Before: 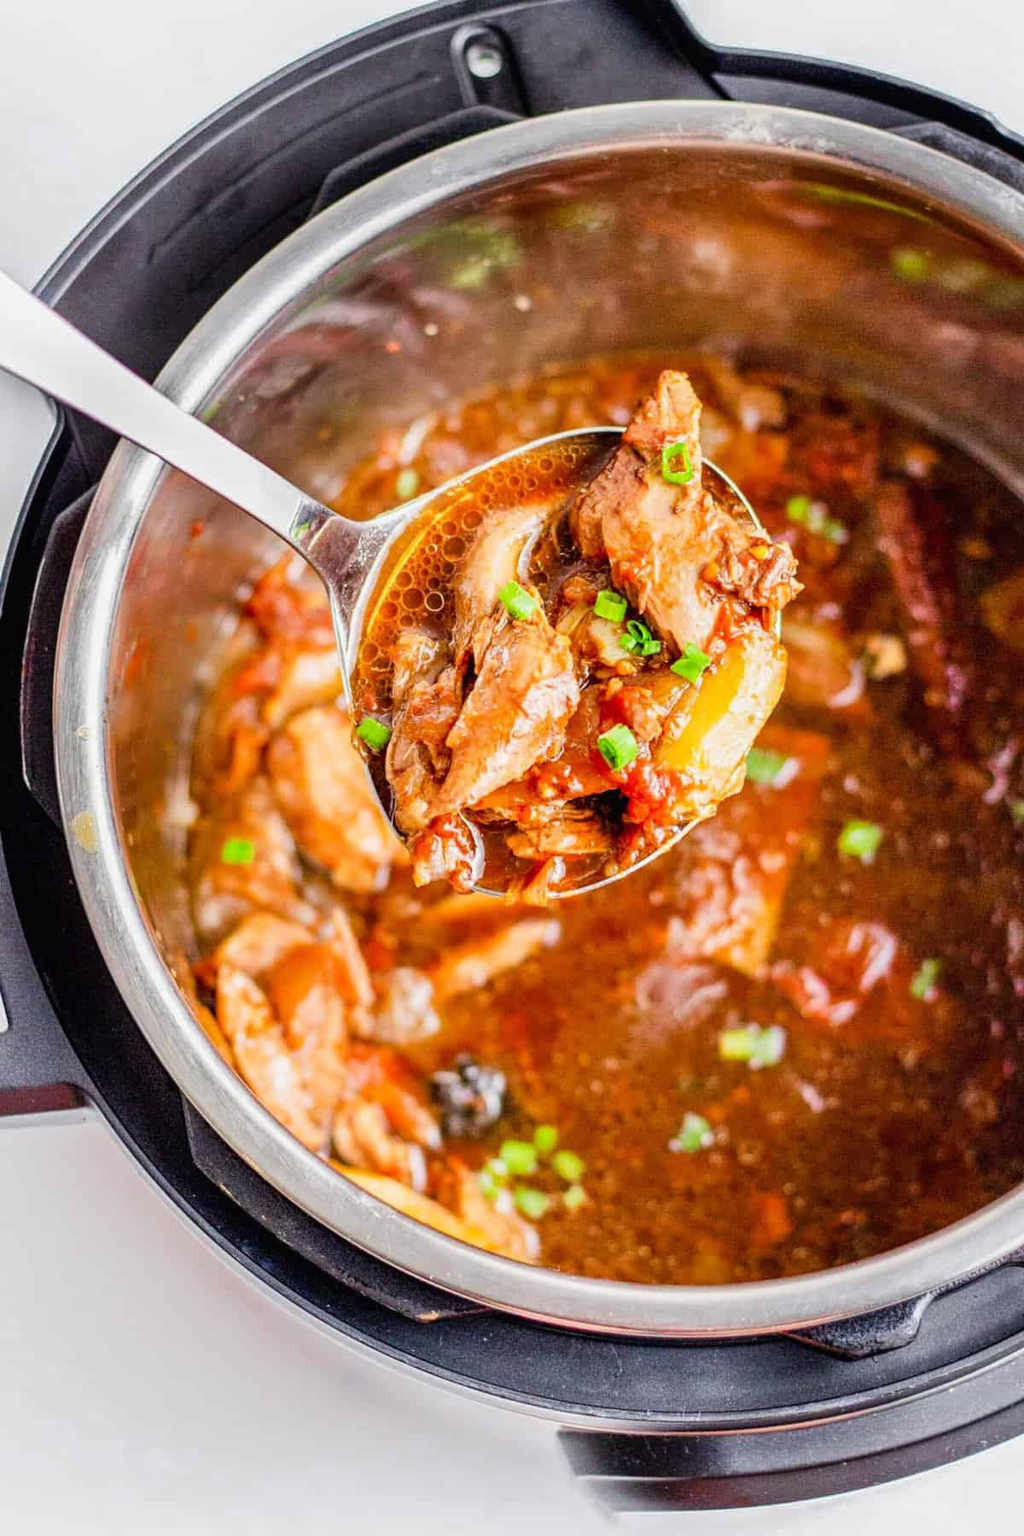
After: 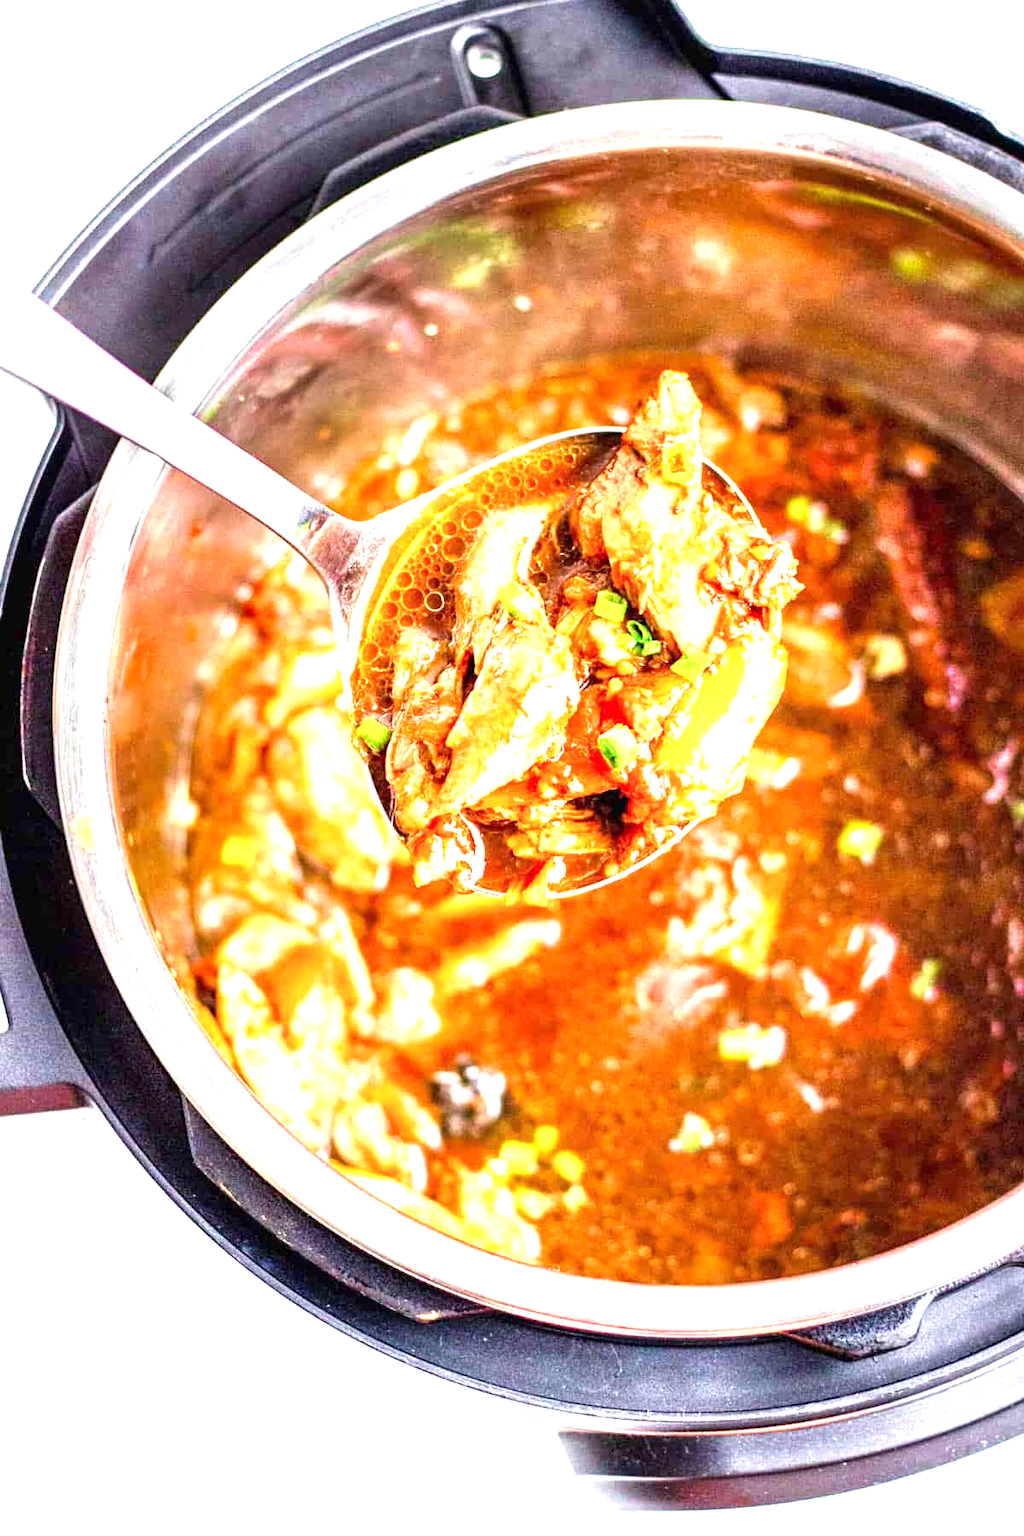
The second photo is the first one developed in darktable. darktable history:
velvia: on, module defaults
exposure: black level correction 0.001, exposure 1.398 EV, compensate highlight preservation false
